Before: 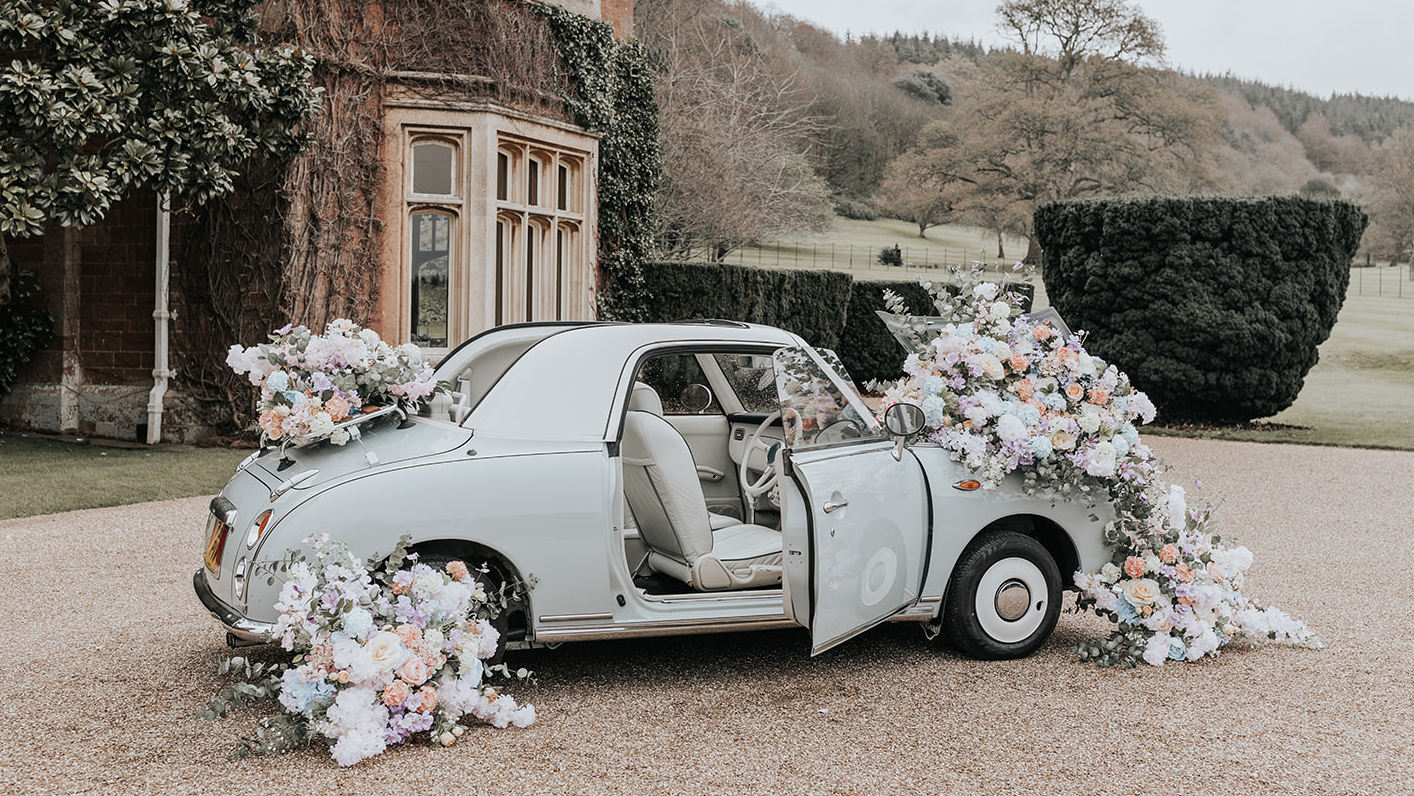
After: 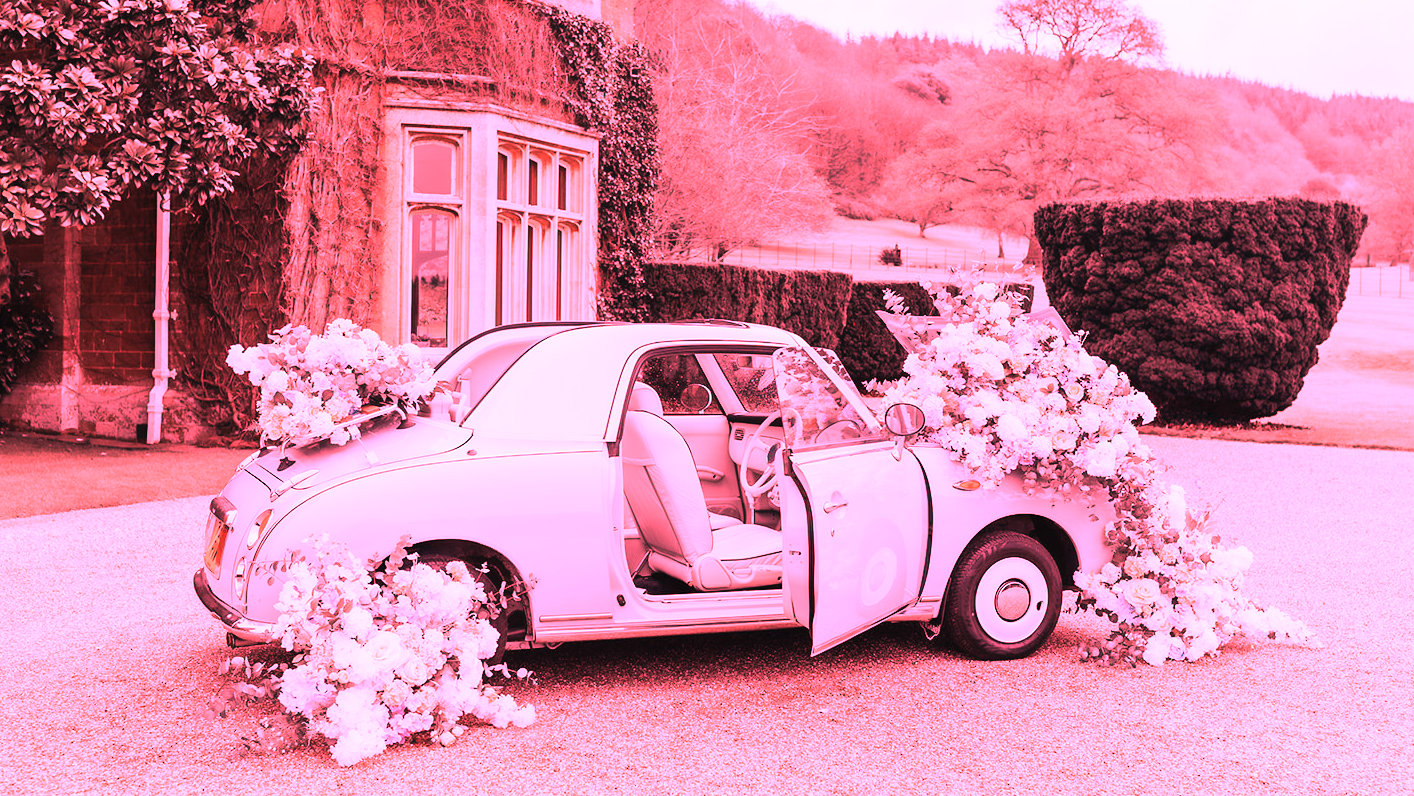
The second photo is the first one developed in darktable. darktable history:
contrast equalizer: octaves 7, y [[0.502, 0.505, 0.512, 0.529, 0.564, 0.588], [0.5 ×6], [0.502, 0.505, 0.512, 0.529, 0.564, 0.588], [0, 0.001, 0.001, 0.004, 0.008, 0.011], [0, 0.001, 0.001, 0.004, 0.008, 0.011]], mix -1
raw chromatic aberrations: on, module defaults
denoise (profiled): strength 1.2, preserve shadows 1.8, a [-1, 0, 0], y [[0.5 ×7] ×4, [0 ×7], [0.5 ×7]], compensate highlight preservation false
color calibration: illuminant F (fluorescent), F source F9 (Cool White Deluxe 4150 K) – high CRI, x 0.374, y 0.373, temperature 4158.34 K
white balance: red 2.9, blue 1.358
